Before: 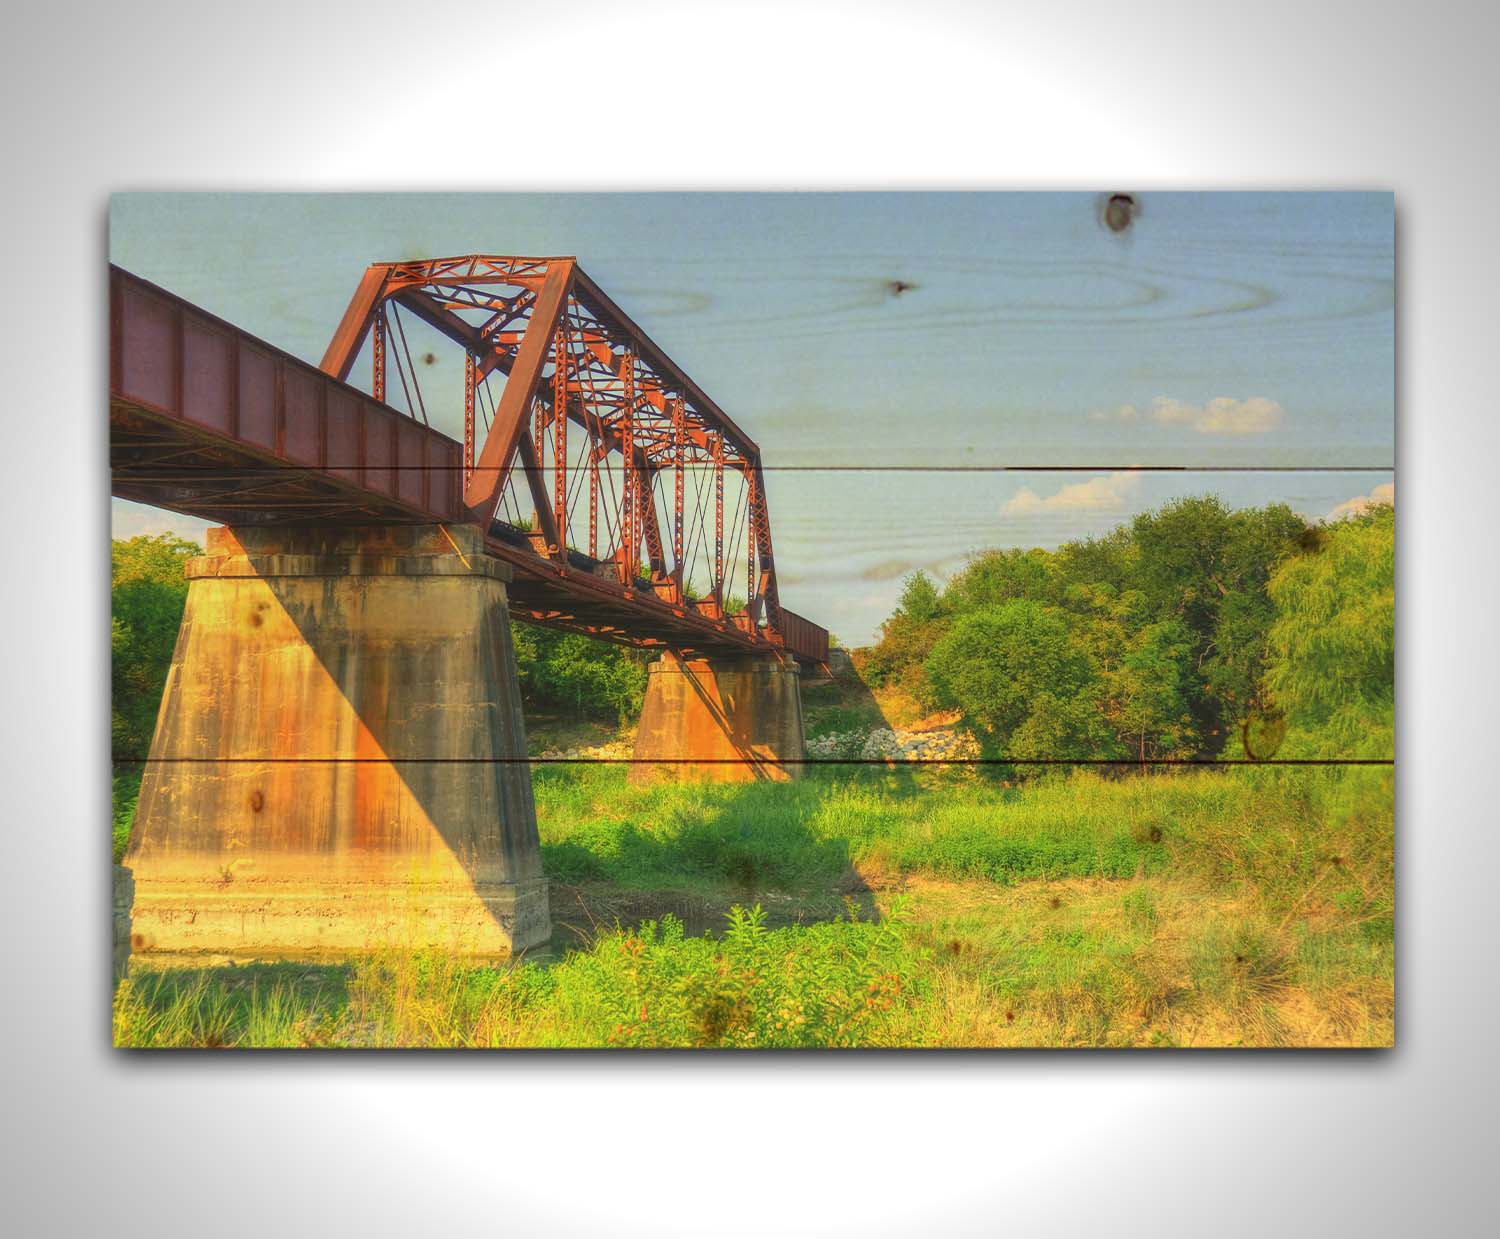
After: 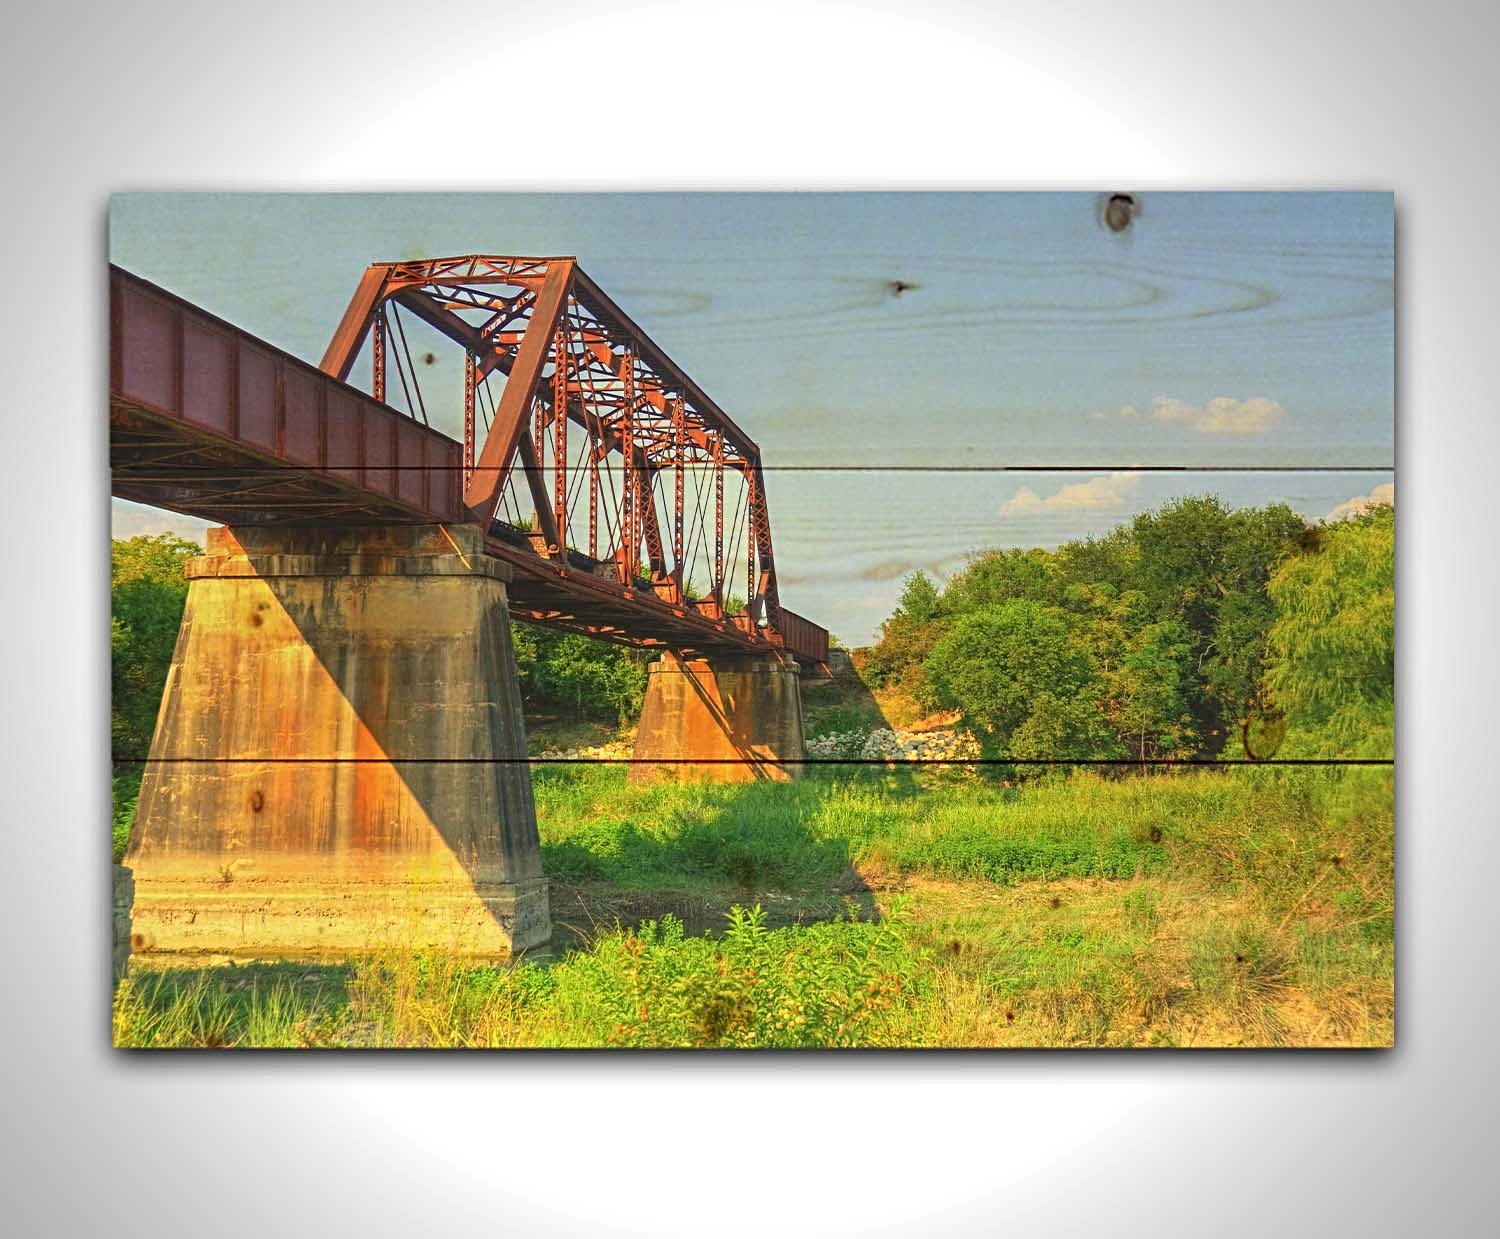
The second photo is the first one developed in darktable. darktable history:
sharpen: radius 4.891
